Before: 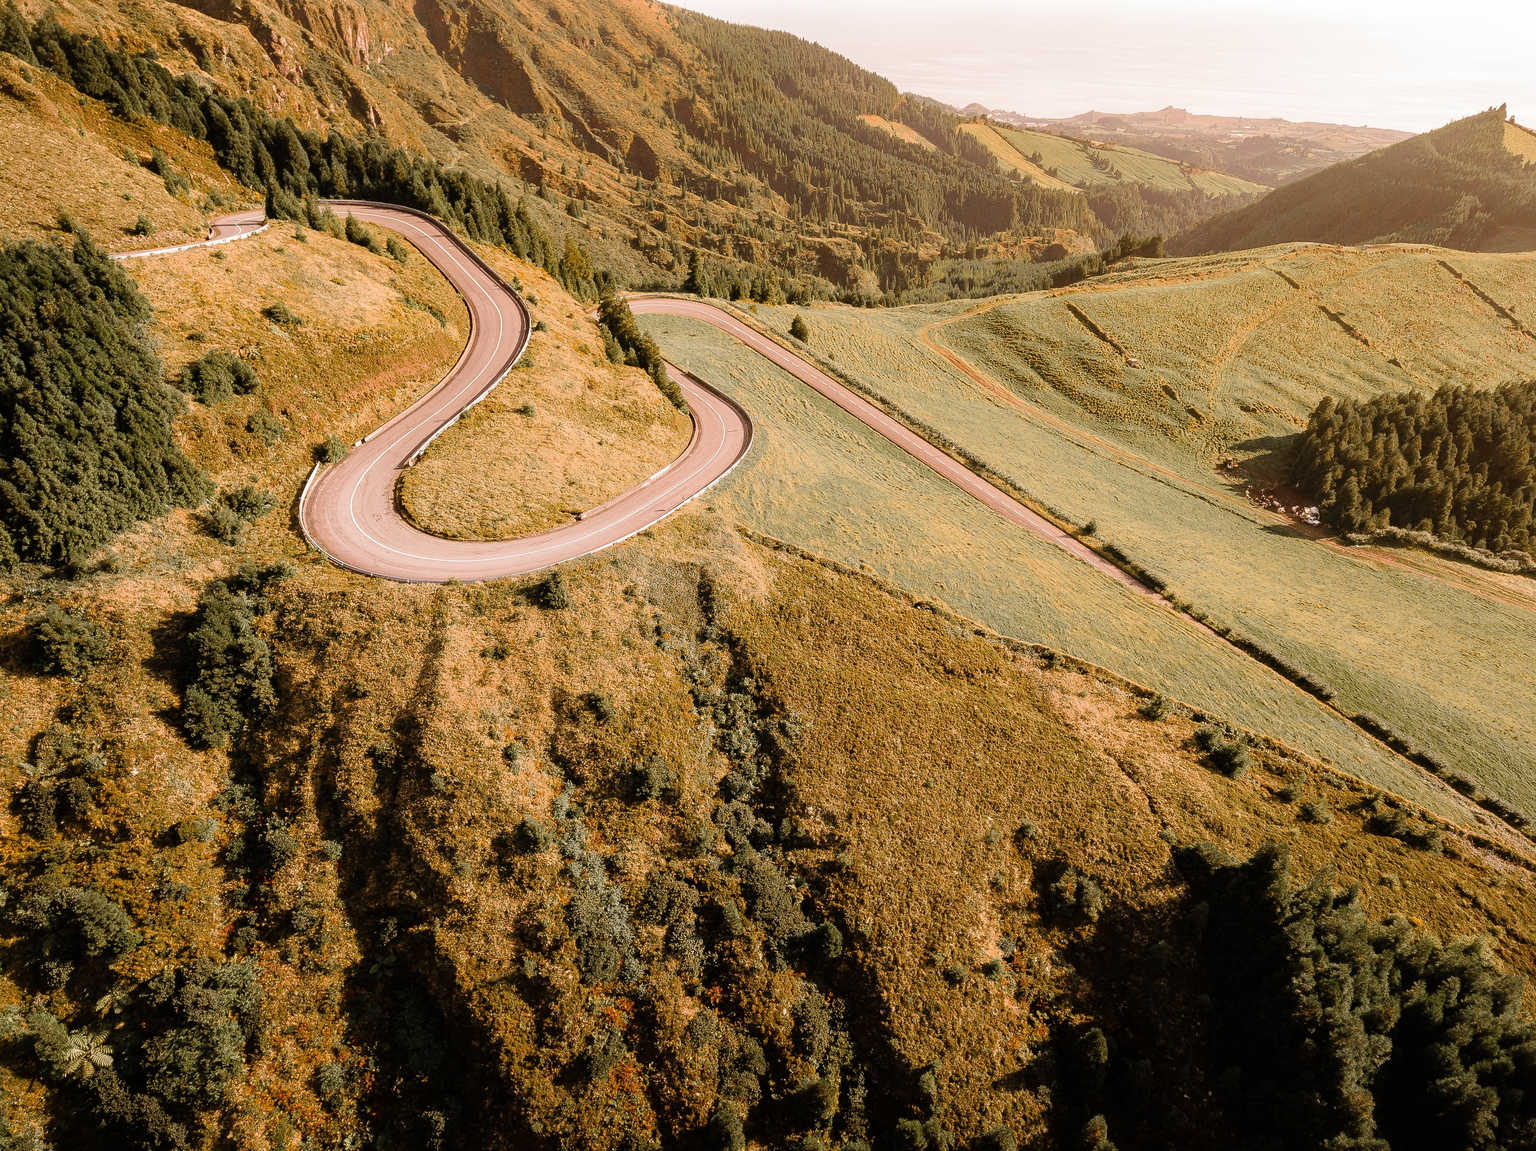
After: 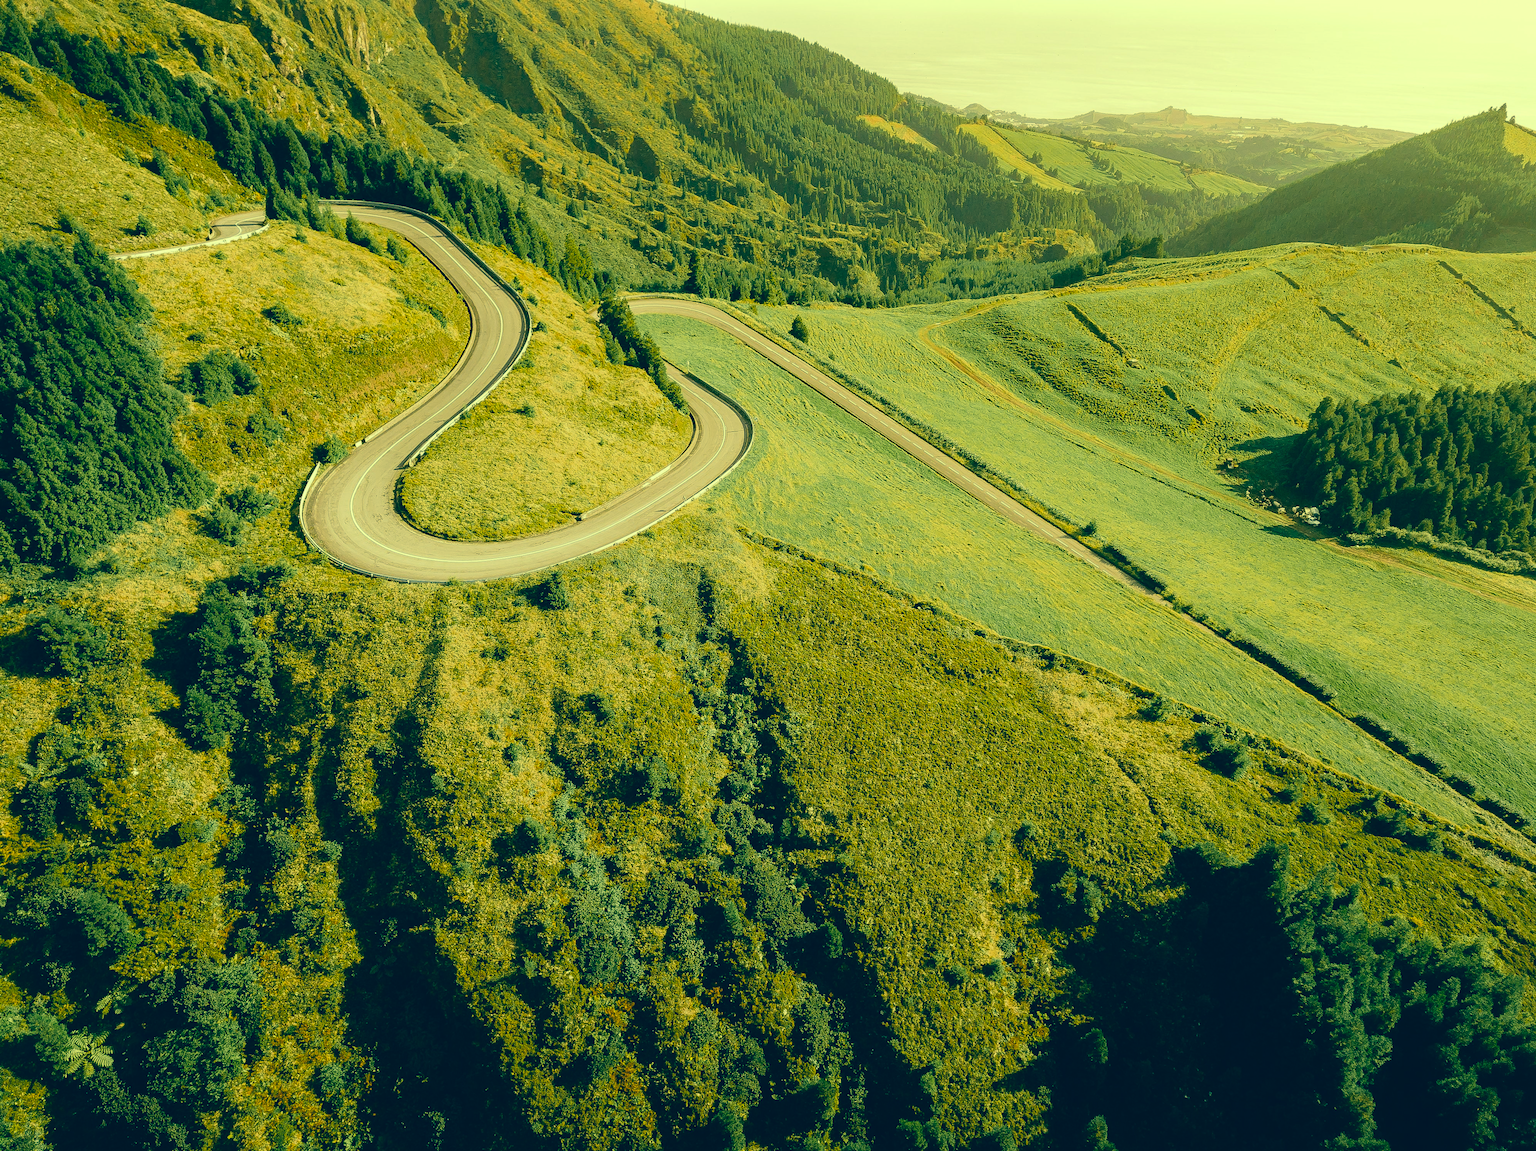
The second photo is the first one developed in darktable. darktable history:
color correction: highlights a* -16.28, highlights b* 39.86, shadows a* -39.73, shadows b* -25.61
